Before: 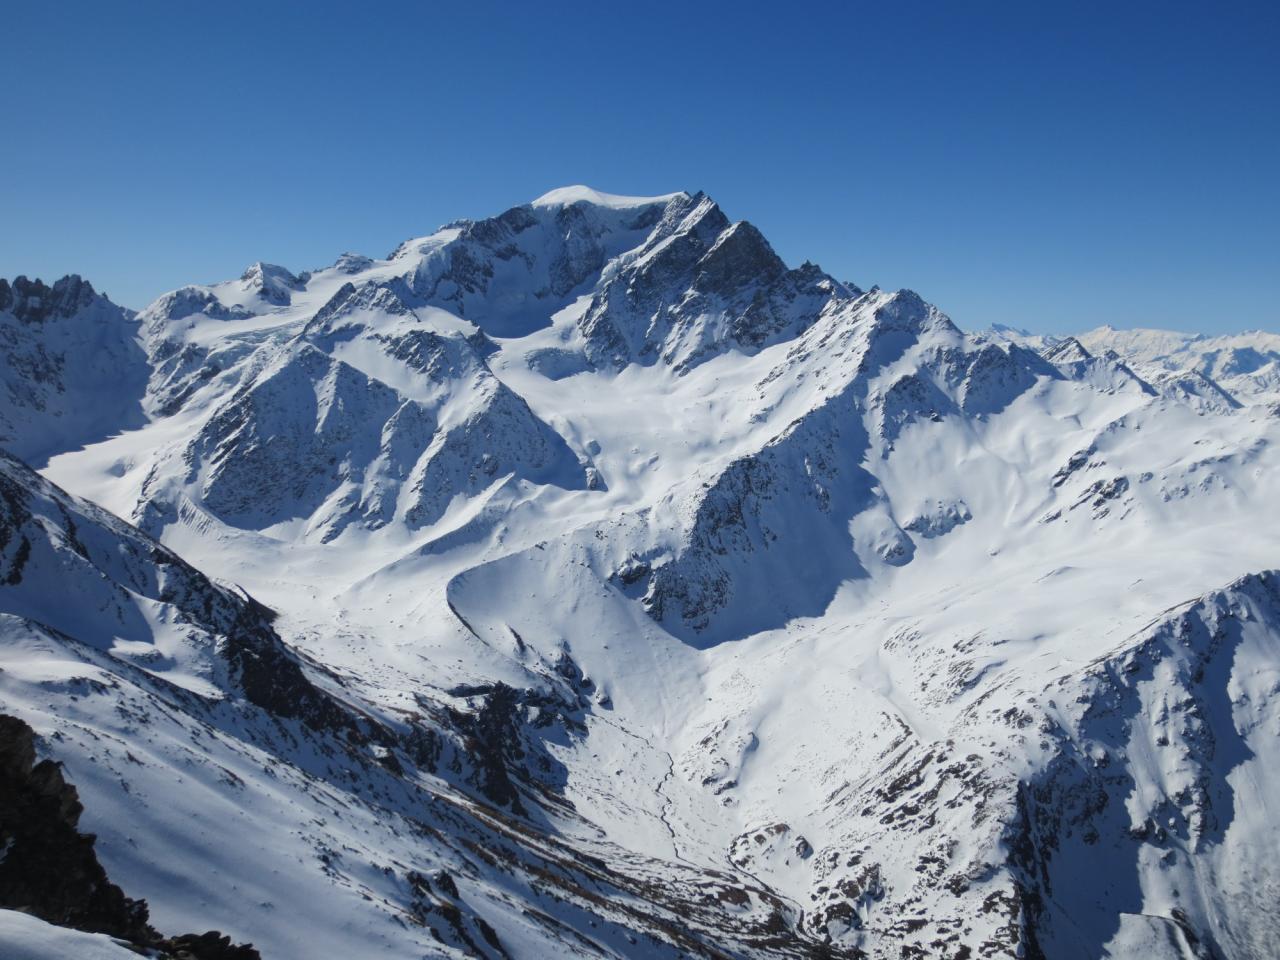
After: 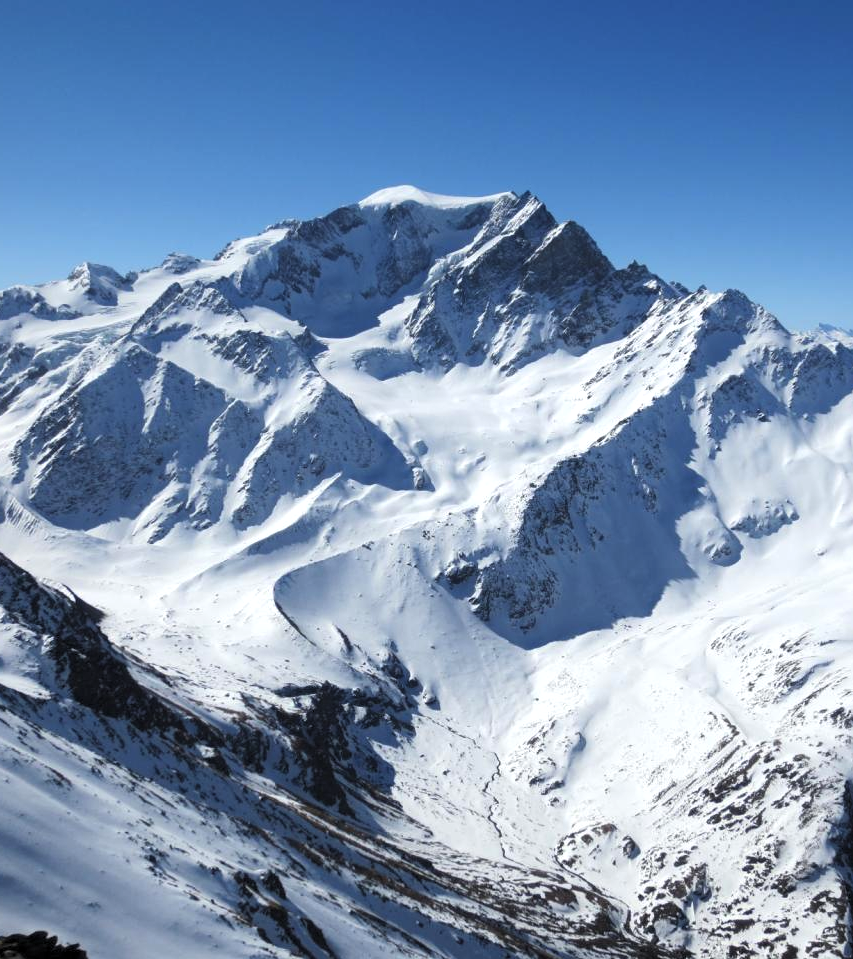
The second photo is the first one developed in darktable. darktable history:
exposure: black level correction 0, exposure 0.5 EV, compensate exposure bias true, compensate highlight preservation false
crop and rotate: left 13.537%, right 19.796%
levels: mode automatic, black 0.023%, white 99.97%, levels [0.062, 0.494, 0.925]
